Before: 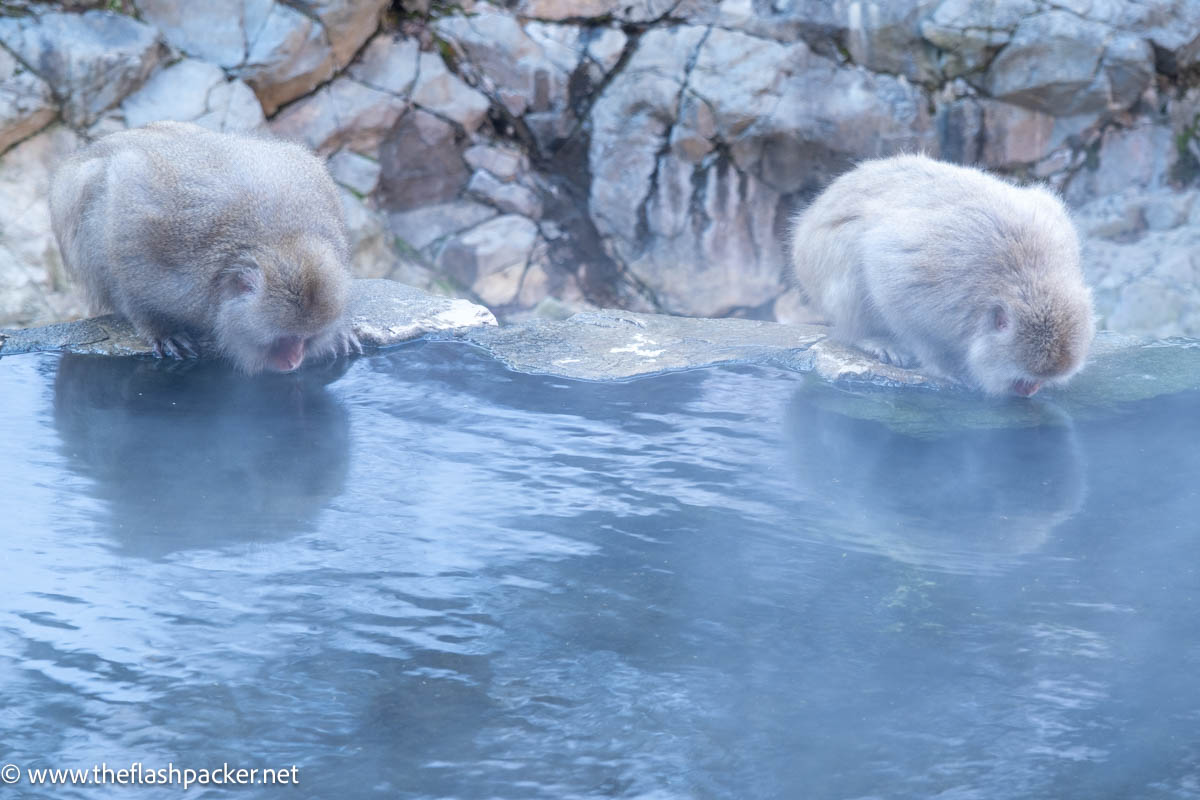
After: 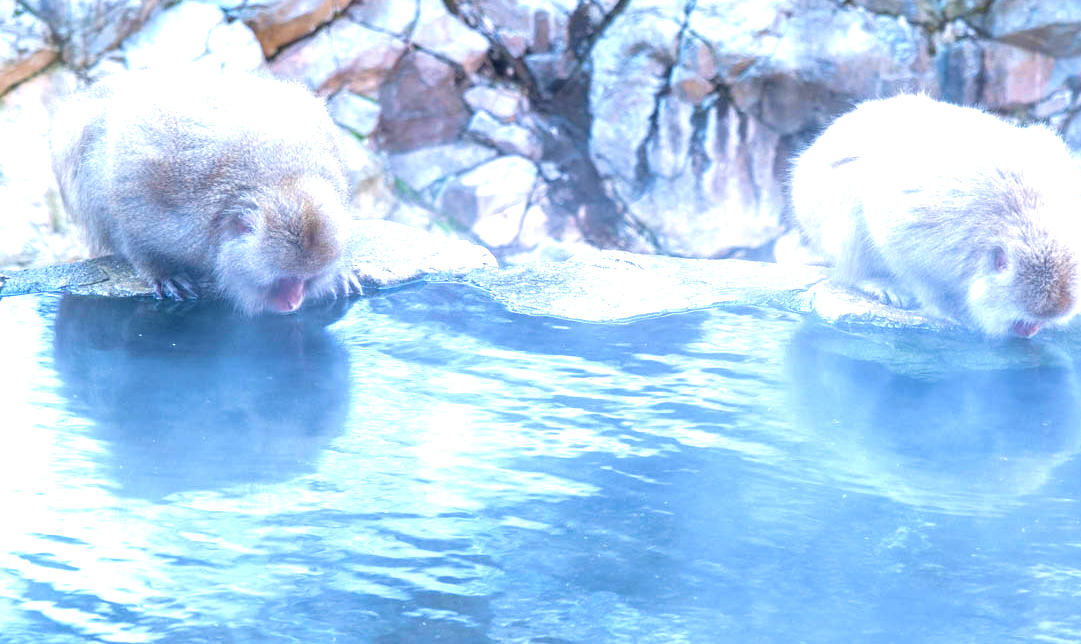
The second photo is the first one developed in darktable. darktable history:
exposure: exposure 0.6 EV, compensate highlight preservation false
velvia: on, module defaults
crop: top 7.455%, right 9.903%, bottom 12.027%
color balance rgb: power › hue 174.06°, perceptual saturation grading › global saturation 30.545%, perceptual brilliance grading › global brilliance 11.278%
